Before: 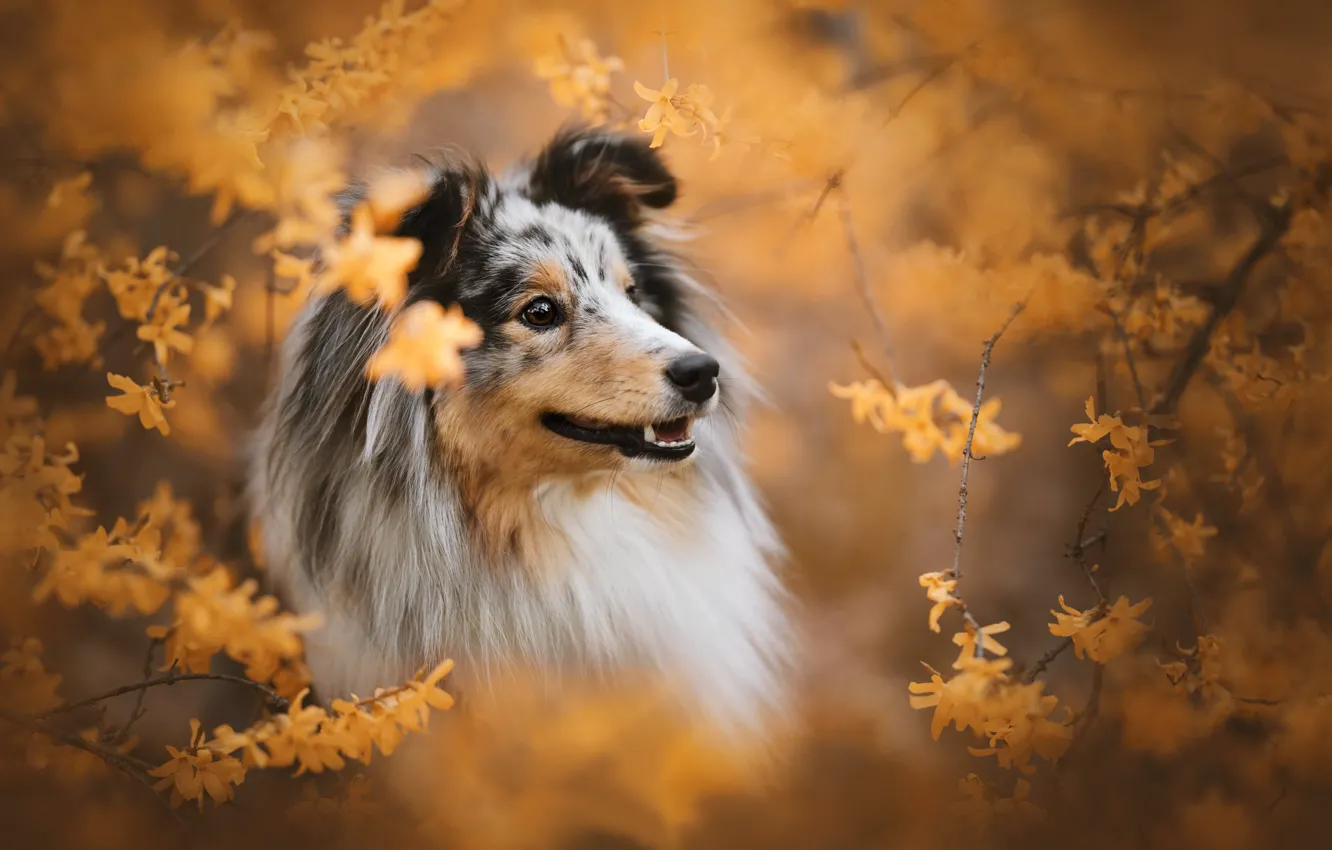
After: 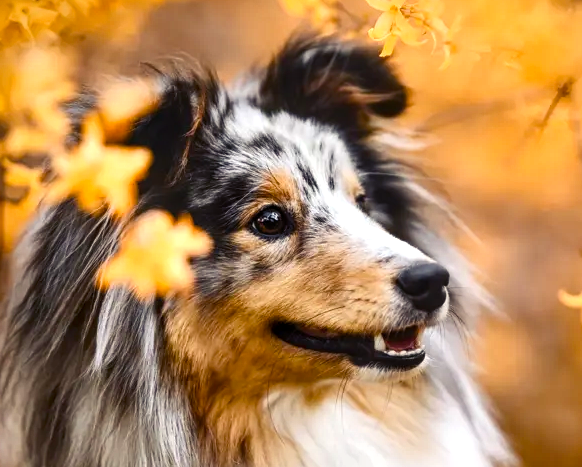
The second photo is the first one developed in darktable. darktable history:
local contrast: on, module defaults
color balance rgb: shadows lift › luminance -21.658%, shadows lift › chroma 6.697%, shadows lift › hue 269.71°, global offset › hue 169.57°, perceptual saturation grading › global saturation 46.042%, perceptual saturation grading › highlights -50.38%, perceptual saturation grading › shadows 30.546%, perceptual brilliance grading › global brilliance 15.45%, perceptual brilliance grading › shadows -35.521%, global vibrance 9.508%
crop: left 20.332%, top 10.748%, right 35.909%, bottom 34.291%
contrast brightness saturation: contrast 0.095, brightness 0.027, saturation 0.088
